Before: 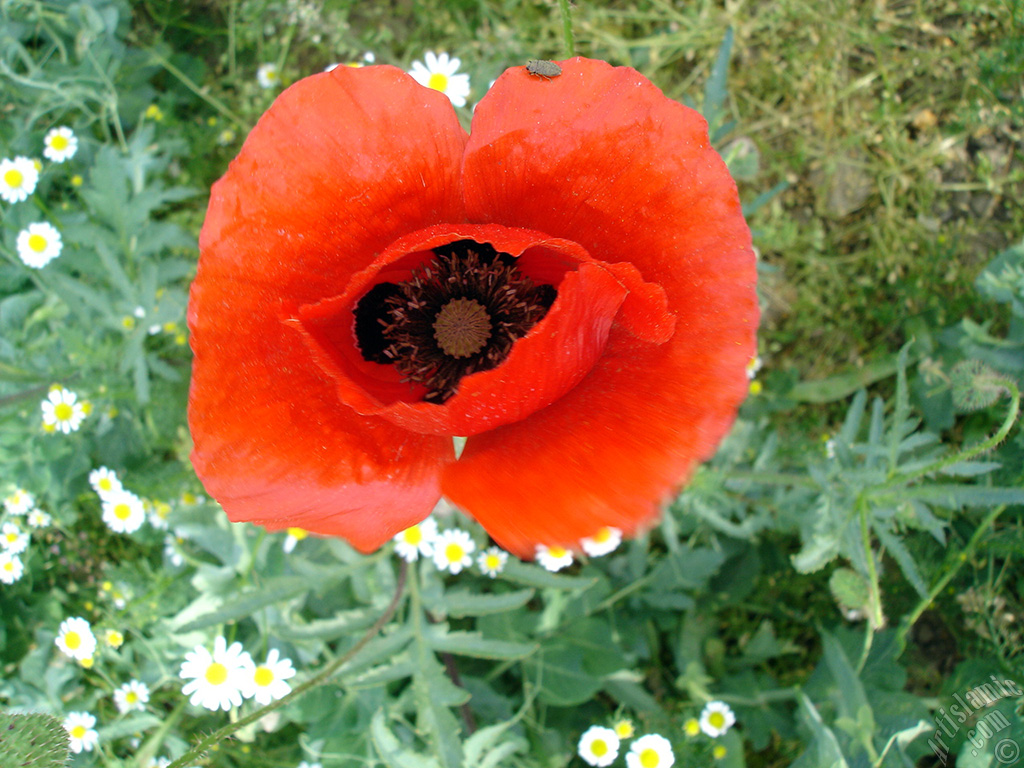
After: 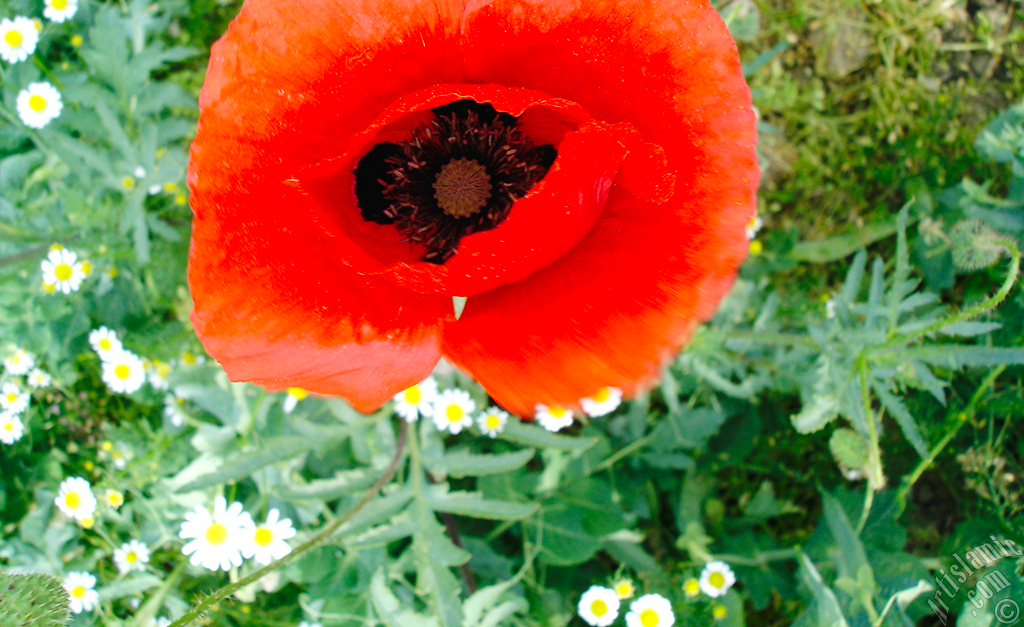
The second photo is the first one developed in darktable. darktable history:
contrast brightness saturation: saturation 0.096
tone curve: curves: ch0 [(0, 0) (0.003, 0.018) (0.011, 0.019) (0.025, 0.024) (0.044, 0.037) (0.069, 0.053) (0.1, 0.075) (0.136, 0.105) (0.177, 0.136) (0.224, 0.179) (0.277, 0.244) (0.335, 0.319) (0.399, 0.4) (0.468, 0.495) (0.543, 0.58) (0.623, 0.671) (0.709, 0.757) (0.801, 0.838) (0.898, 0.913) (1, 1)], preserve colors none
crop and rotate: top 18.359%
